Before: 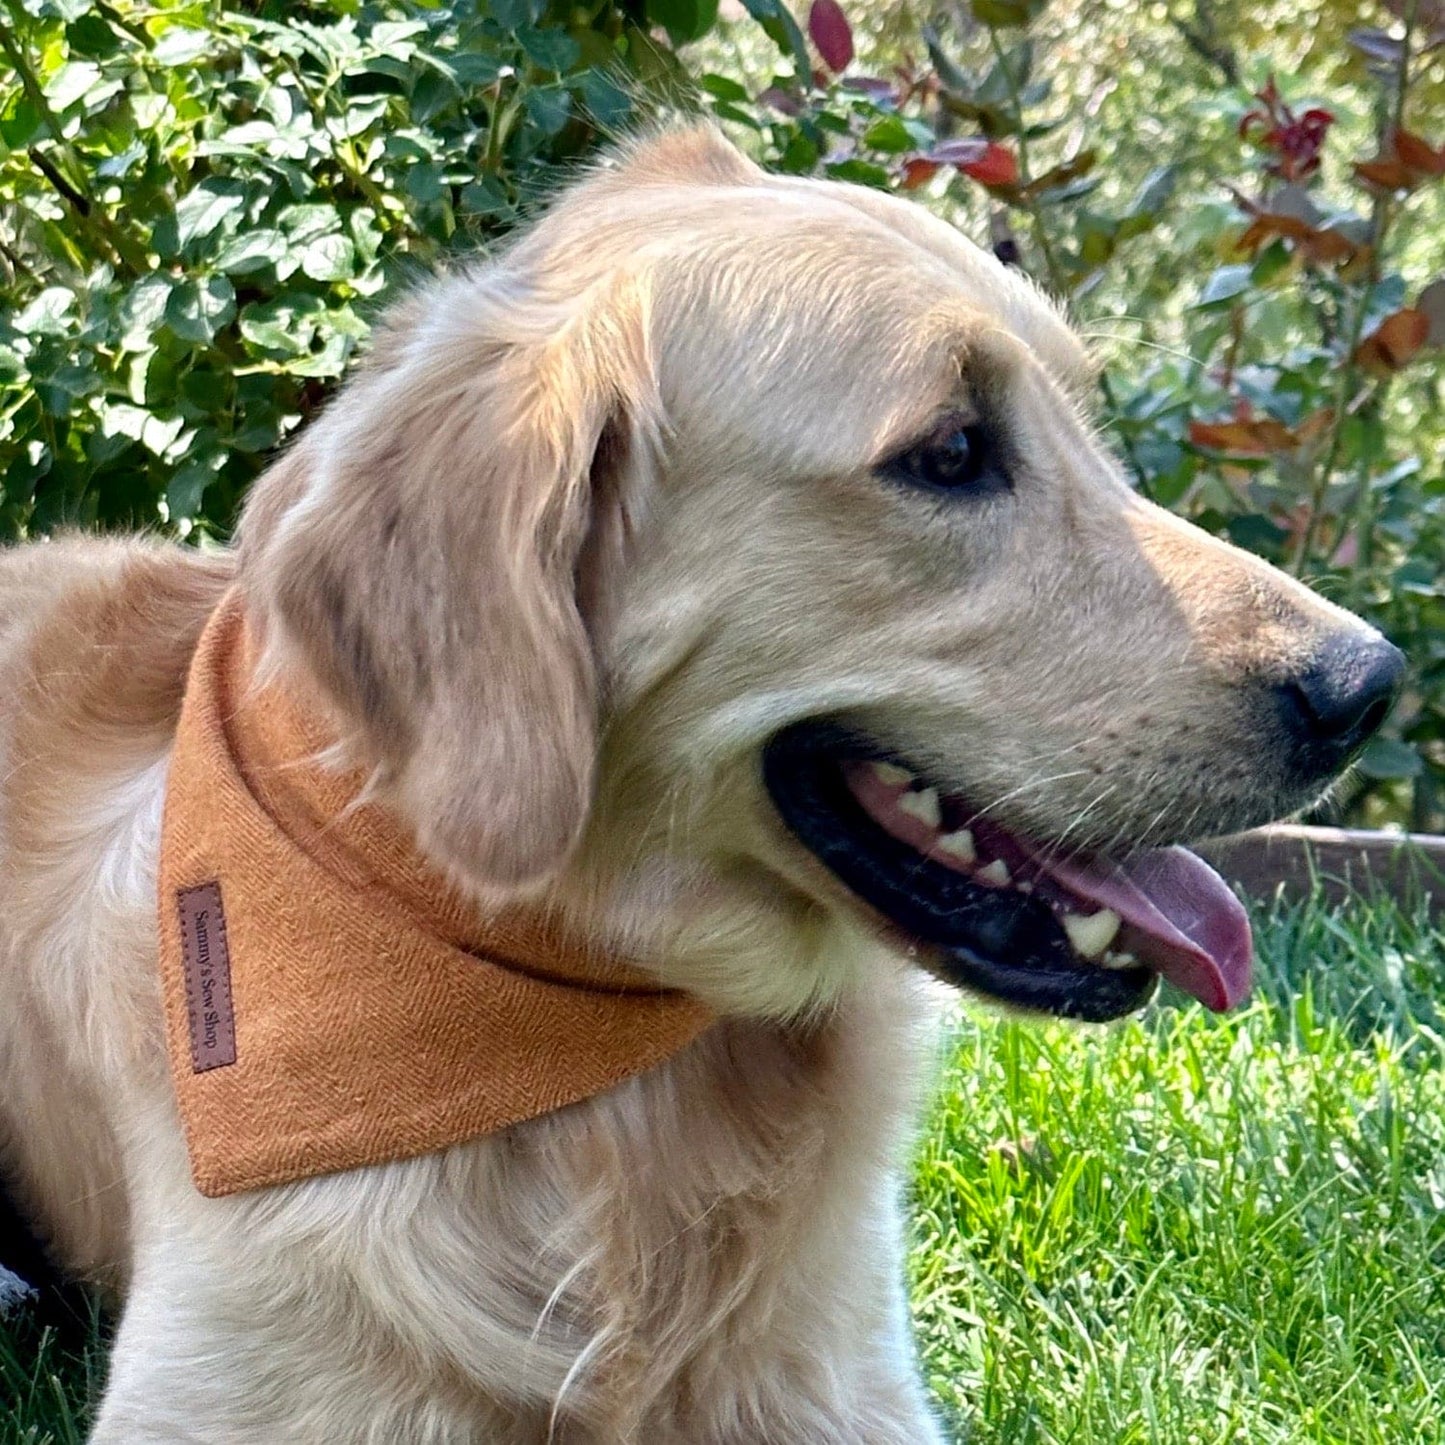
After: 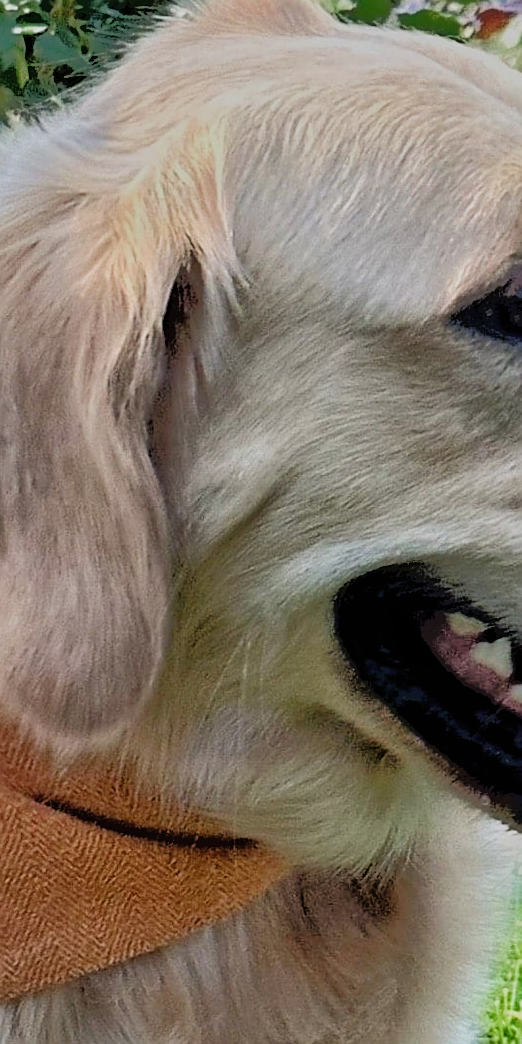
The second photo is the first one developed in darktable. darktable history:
sharpen: on, module defaults
crop and rotate: left 29.595%, top 10.404%, right 34.273%, bottom 17.307%
tone equalizer: -7 EV -0.601 EV, -6 EV 0.981 EV, -5 EV -0.436 EV, -4 EV 0.457 EV, -3 EV 0.441 EV, -2 EV 0.146 EV, -1 EV -0.173 EV, +0 EV -0.379 EV
filmic rgb: black relative exposure -7.65 EV, white relative exposure 4.56 EV, hardness 3.61, color science v4 (2020)
